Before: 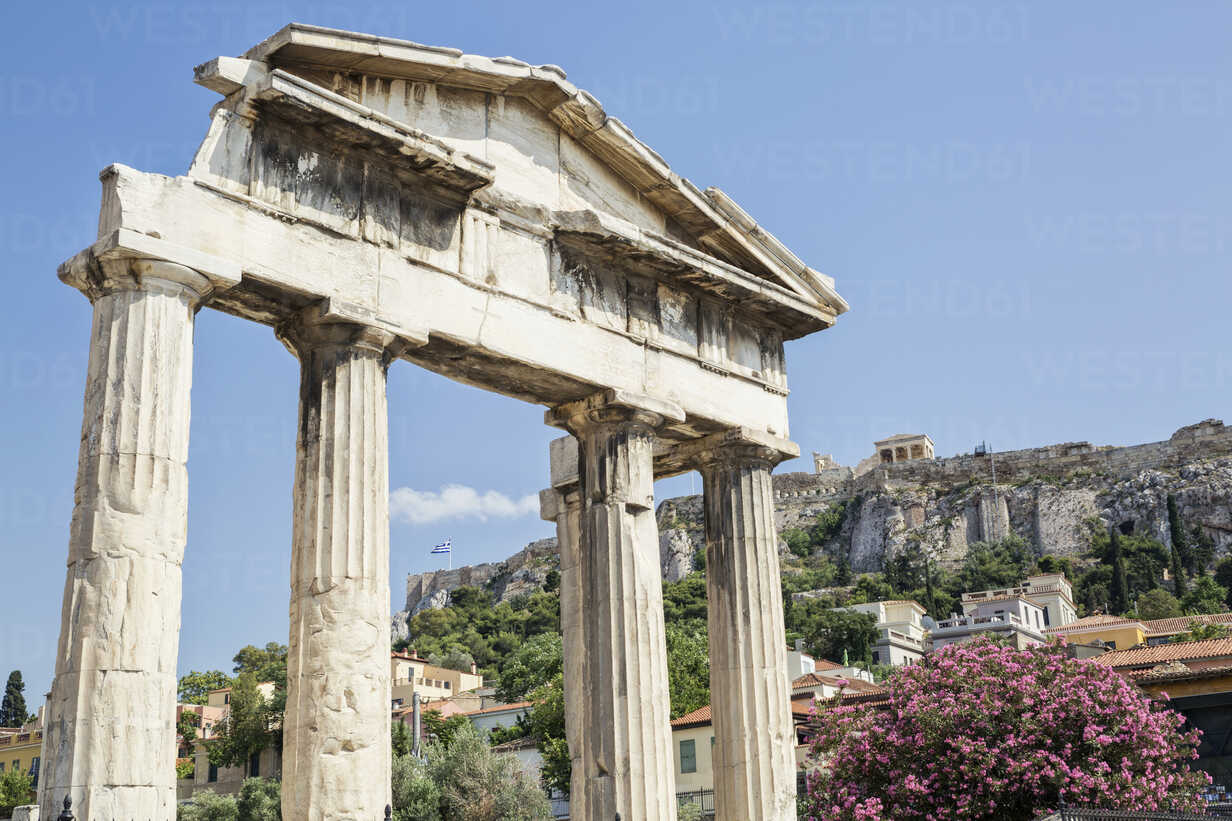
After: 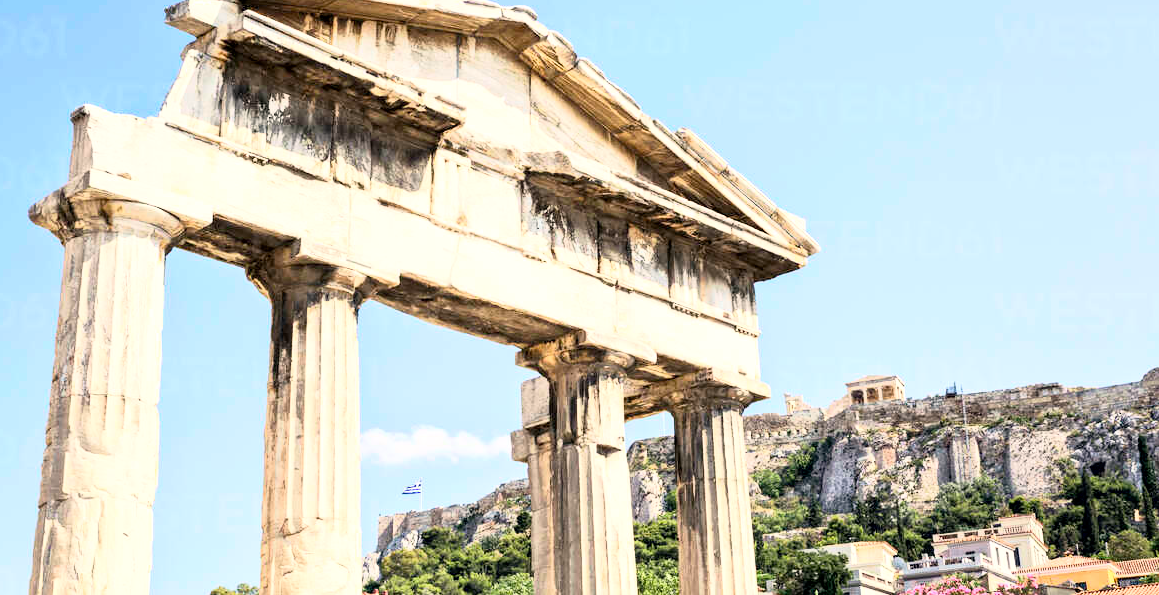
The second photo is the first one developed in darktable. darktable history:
exposure: black level correction 0.004, exposure 0.414 EV, compensate highlight preservation false
base curve: curves: ch0 [(0, 0) (0.005, 0.002) (0.193, 0.295) (0.399, 0.664) (0.75, 0.928) (1, 1)]
crop: left 2.399%, top 7.218%, right 3.451%, bottom 20.256%
color correction: highlights a* 3.66, highlights b* 5.12
